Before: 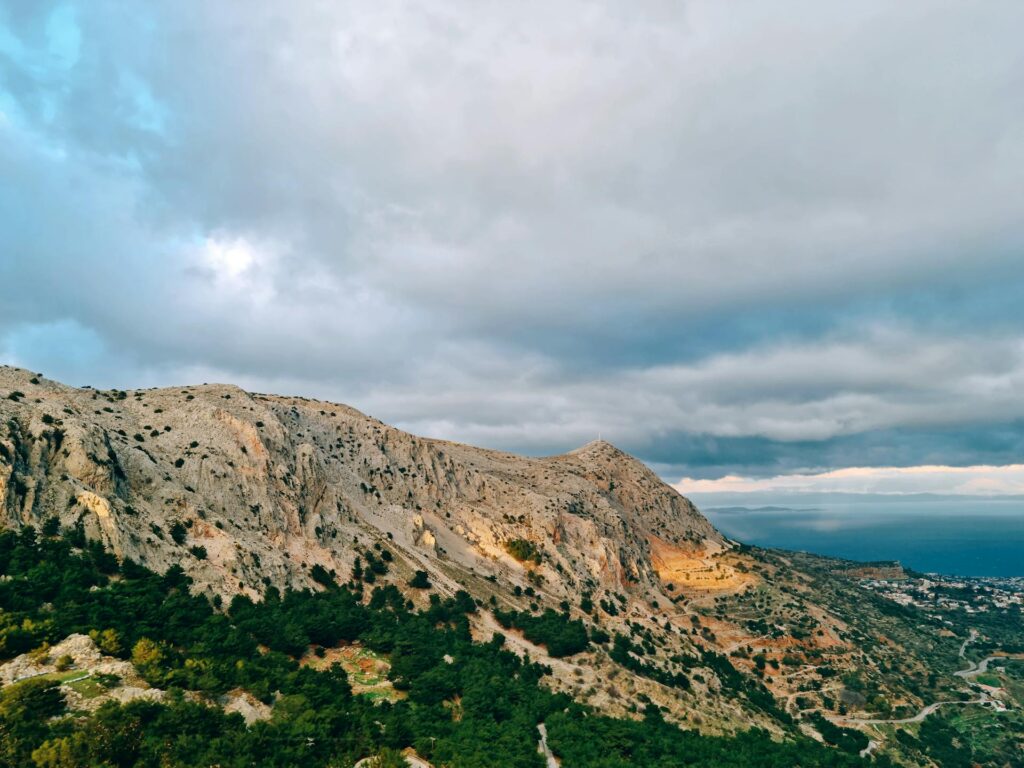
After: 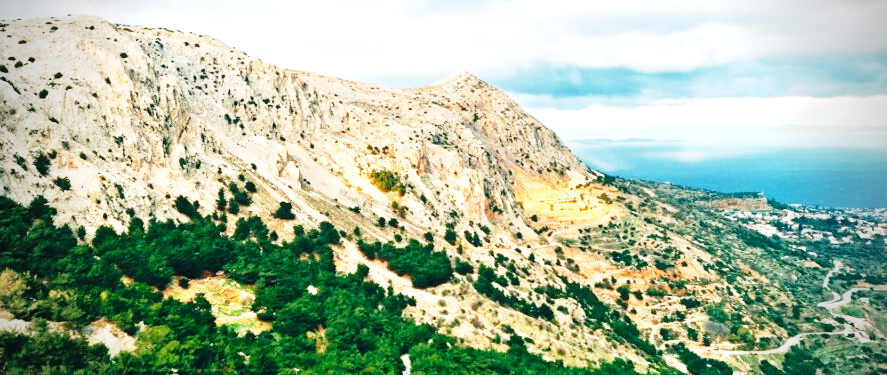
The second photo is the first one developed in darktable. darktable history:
exposure: black level correction 0, exposure 1.173 EV, compensate exposure bias true, compensate highlight preservation false
vignetting: fall-off start 75%, brightness -0.692, width/height ratio 1.084
crop and rotate: left 13.306%, top 48.129%, bottom 2.928%
base curve: curves: ch0 [(0, 0) (0.028, 0.03) (0.121, 0.232) (0.46, 0.748) (0.859, 0.968) (1, 1)], preserve colors none
